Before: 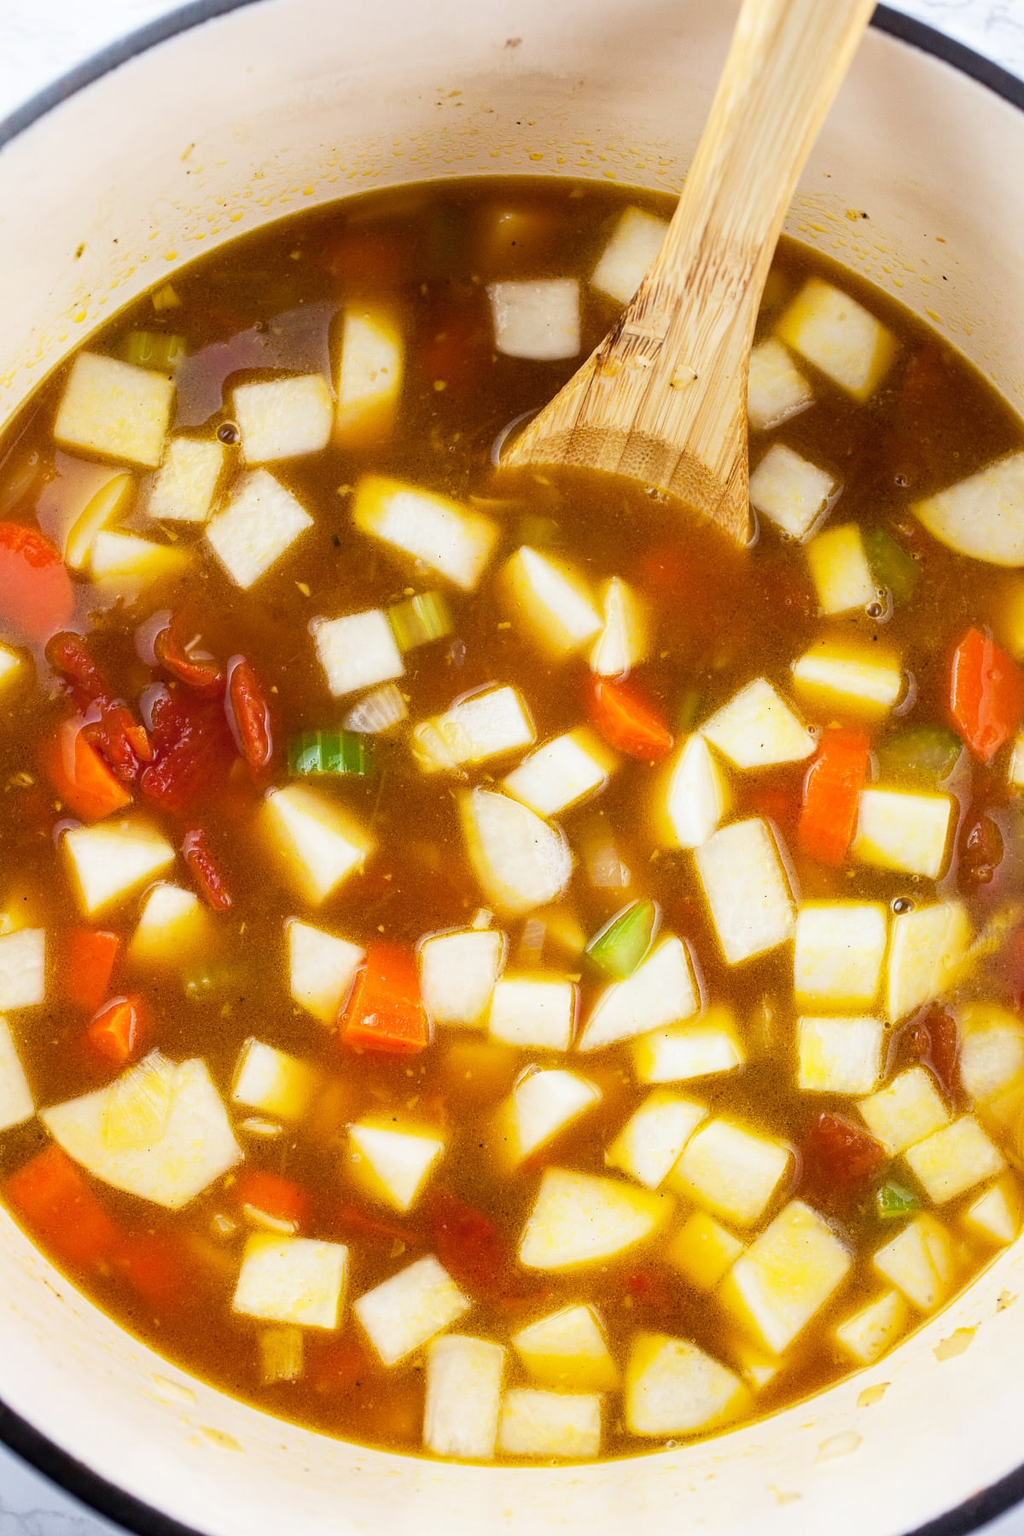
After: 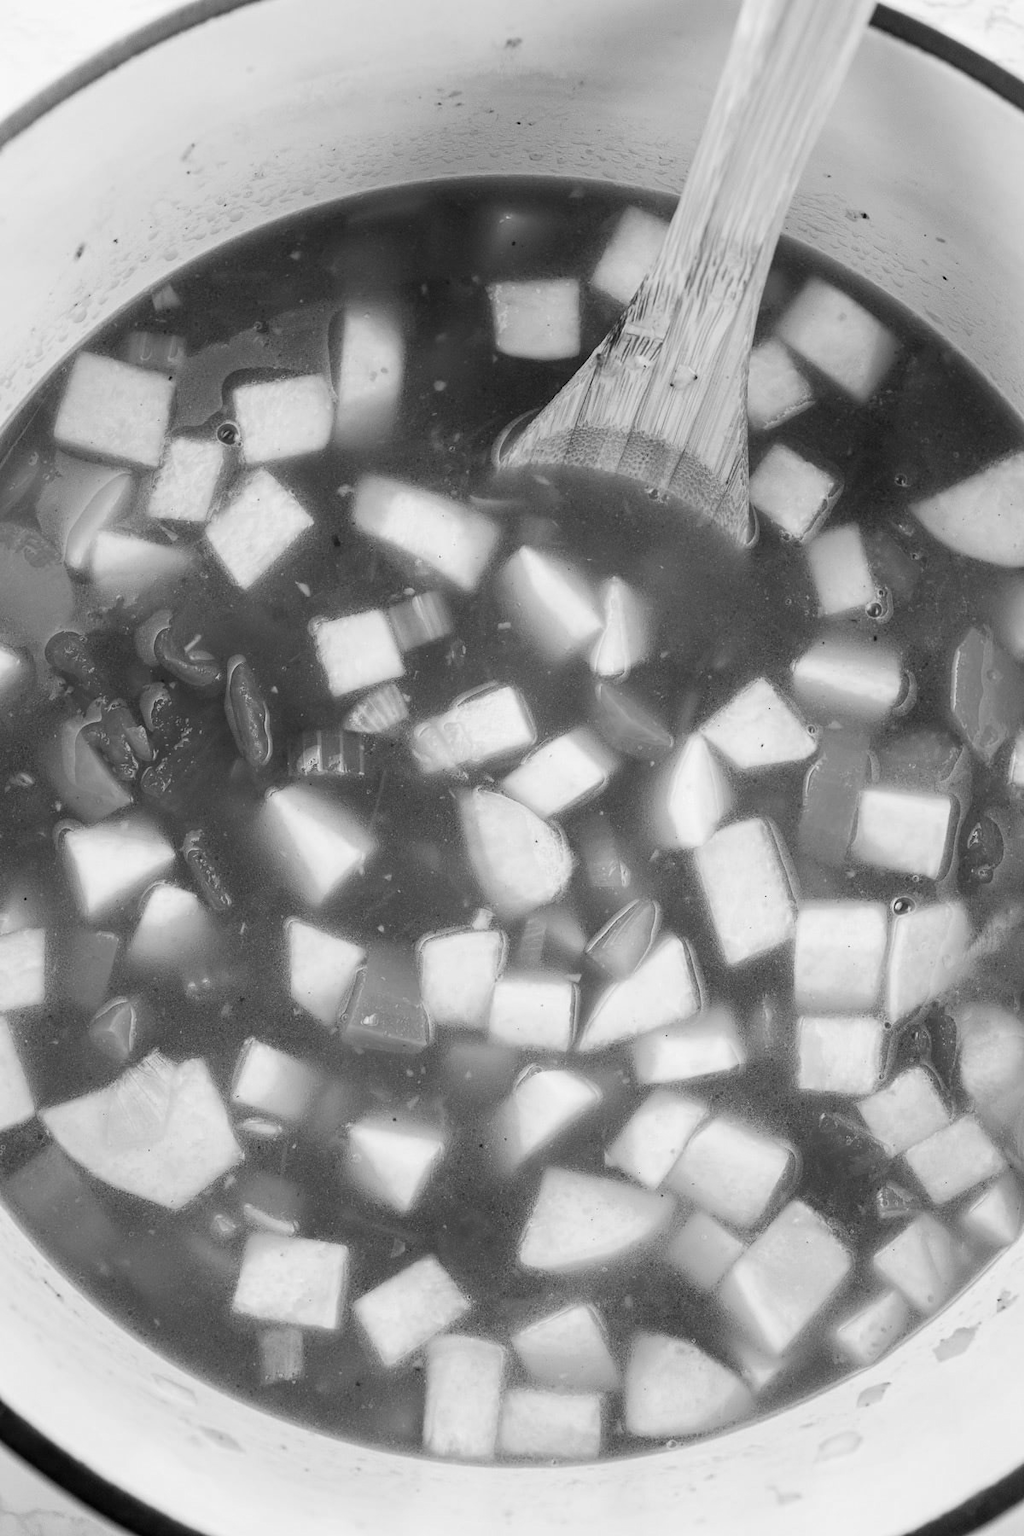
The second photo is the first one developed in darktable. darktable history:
color calibration: output gray [0.28, 0.41, 0.31, 0], illuminant custom, x 0.348, y 0.365, temperature 4898.12 K
